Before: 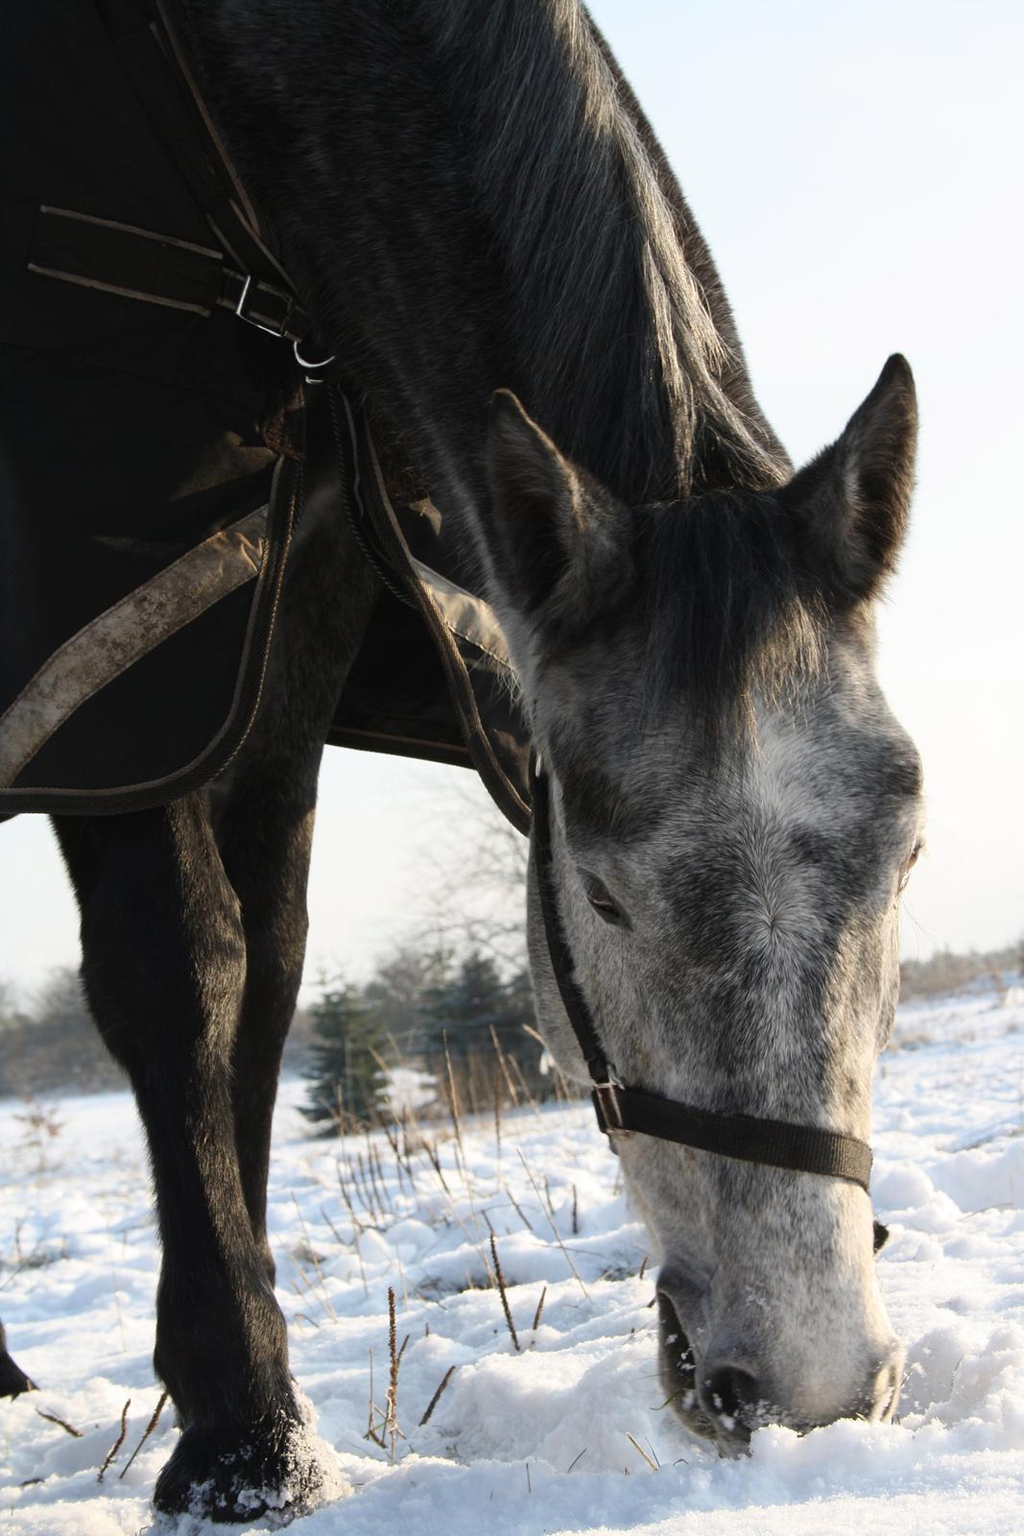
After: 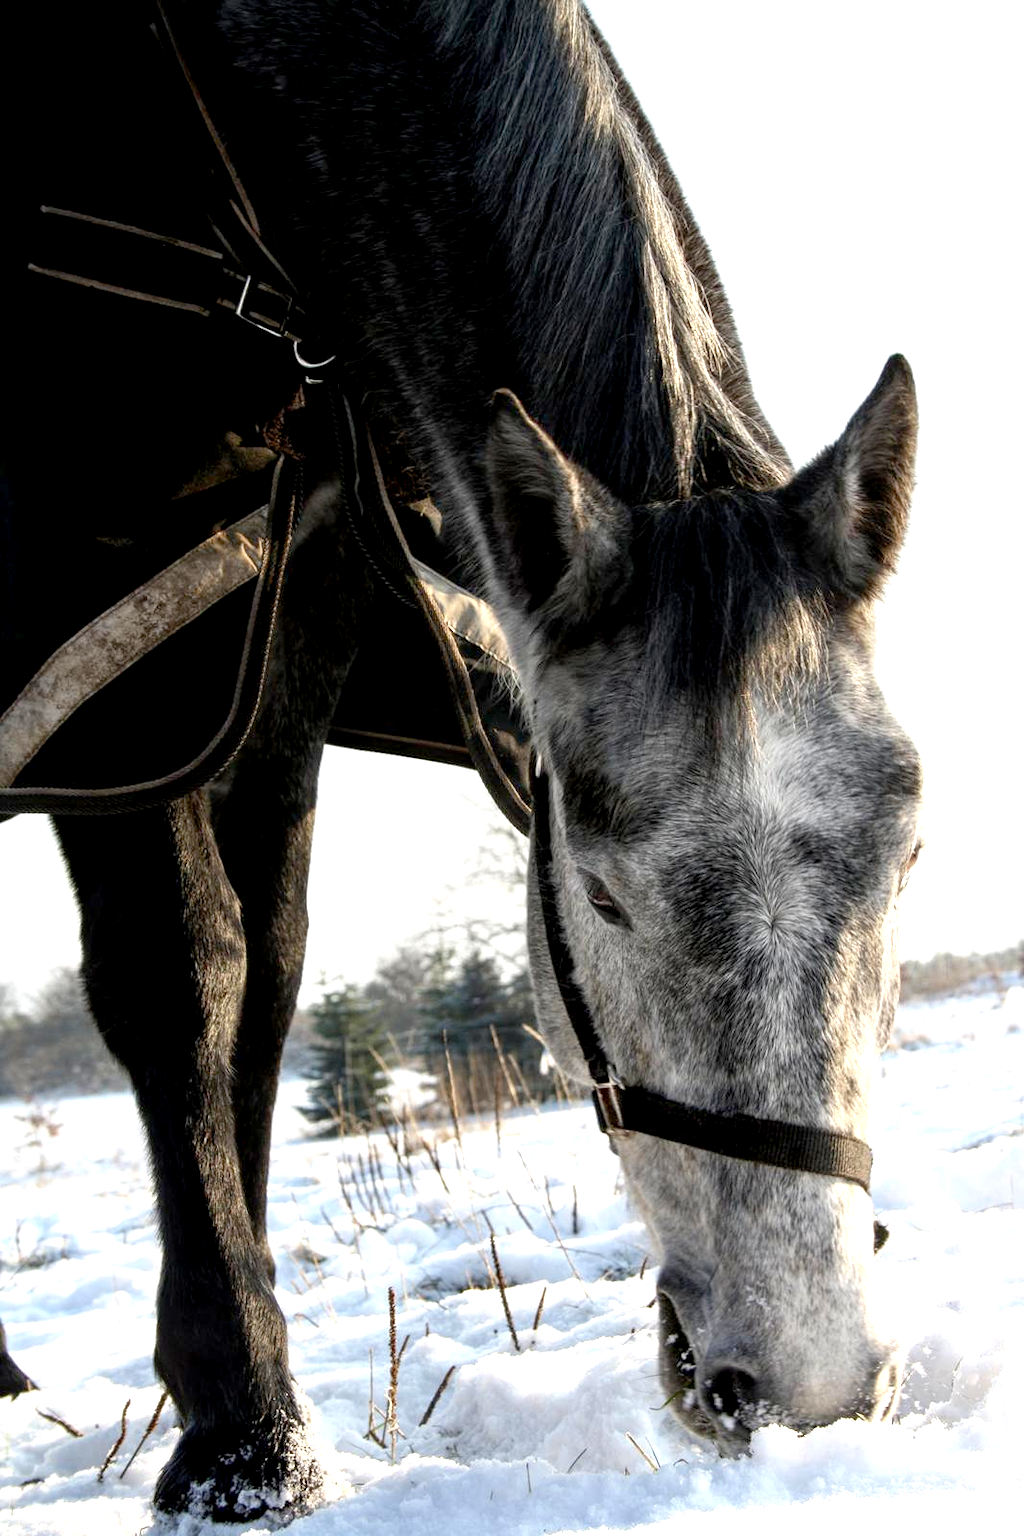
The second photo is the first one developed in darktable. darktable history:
exposure: black level correction 0.012, exposure 0.69 EV, compensate highlight preservation false
local contrast: on, module defaults
